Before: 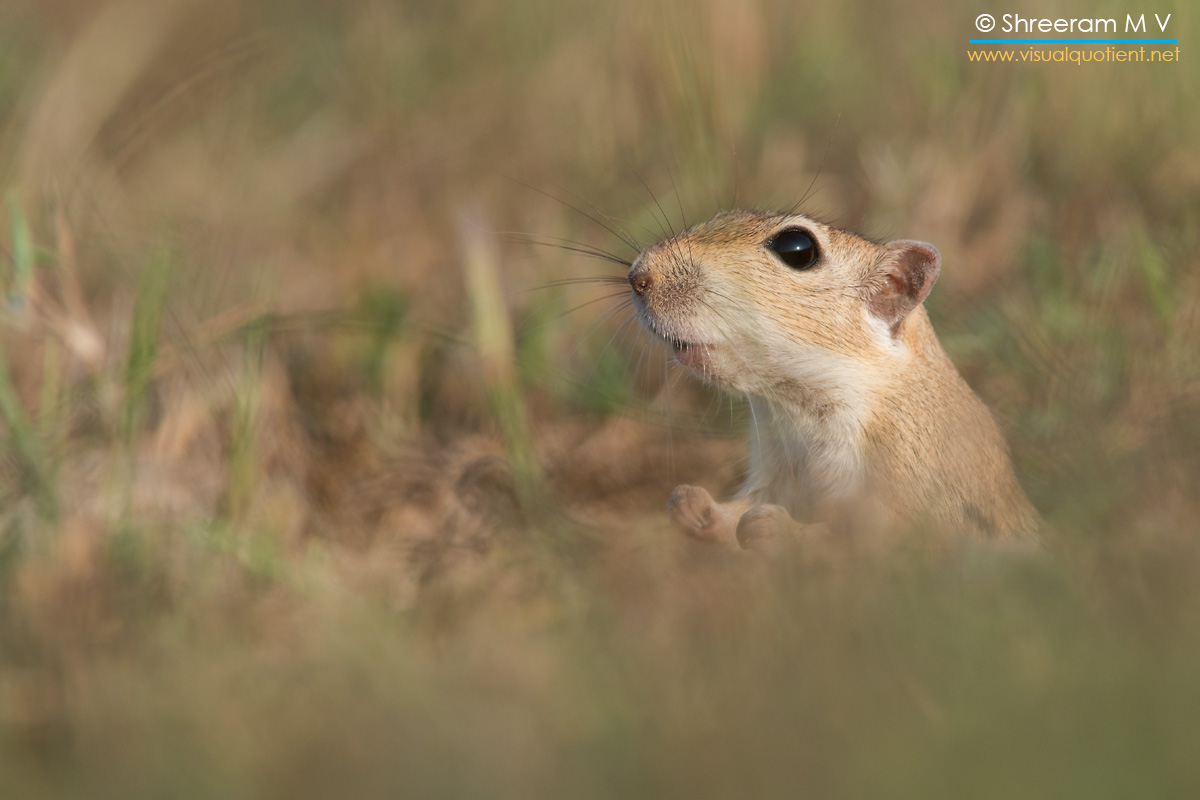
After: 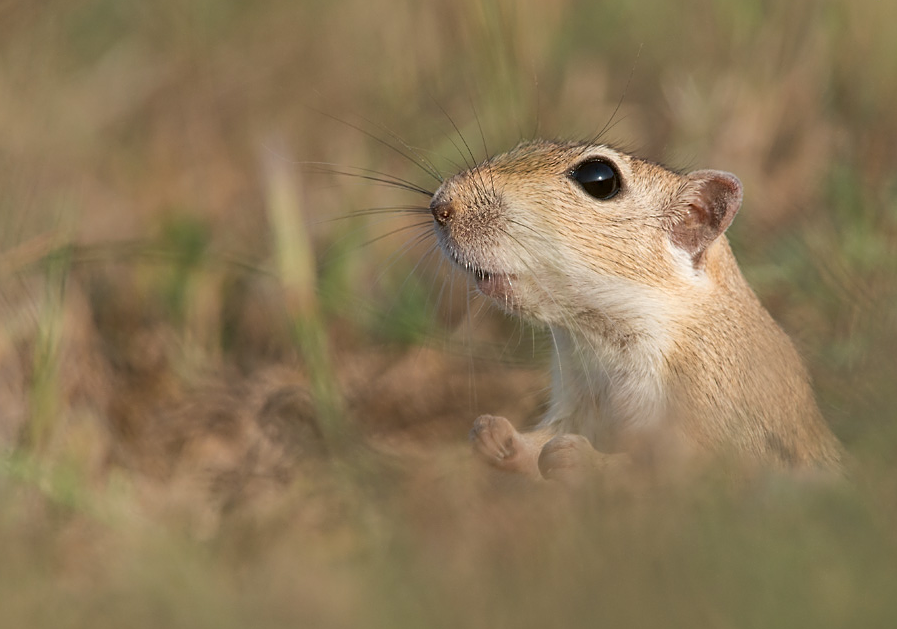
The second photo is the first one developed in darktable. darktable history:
tone equalizer: mask exposure compensation -0.5 EV
crop: left 16.581%, top 8.81%, right 8.615%, bottom 12.462%
sharpen: on, module defaults
shadows and highlights: shadows -31.07, highlights 29.56
